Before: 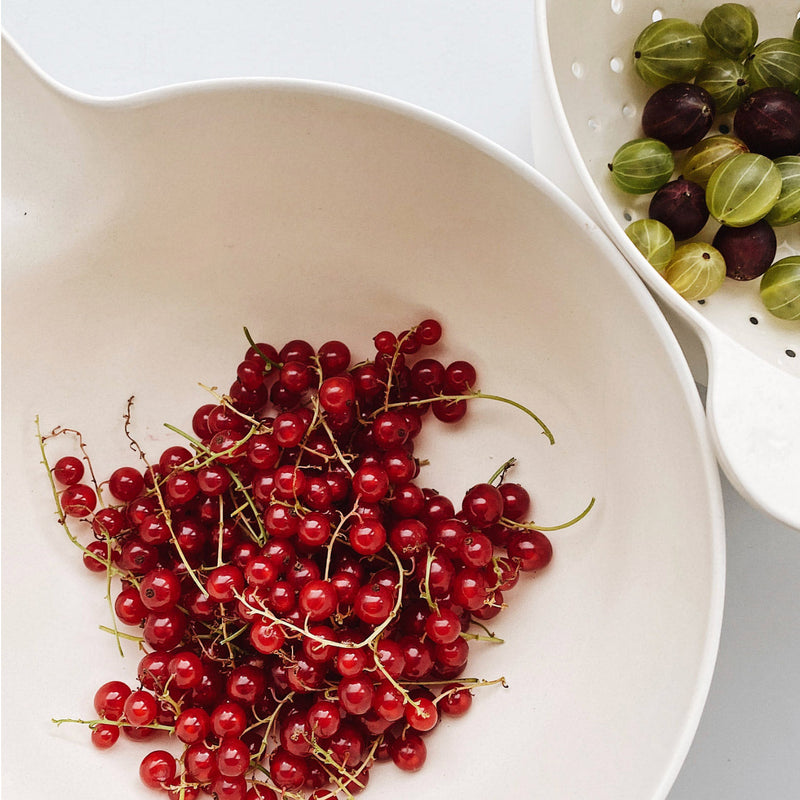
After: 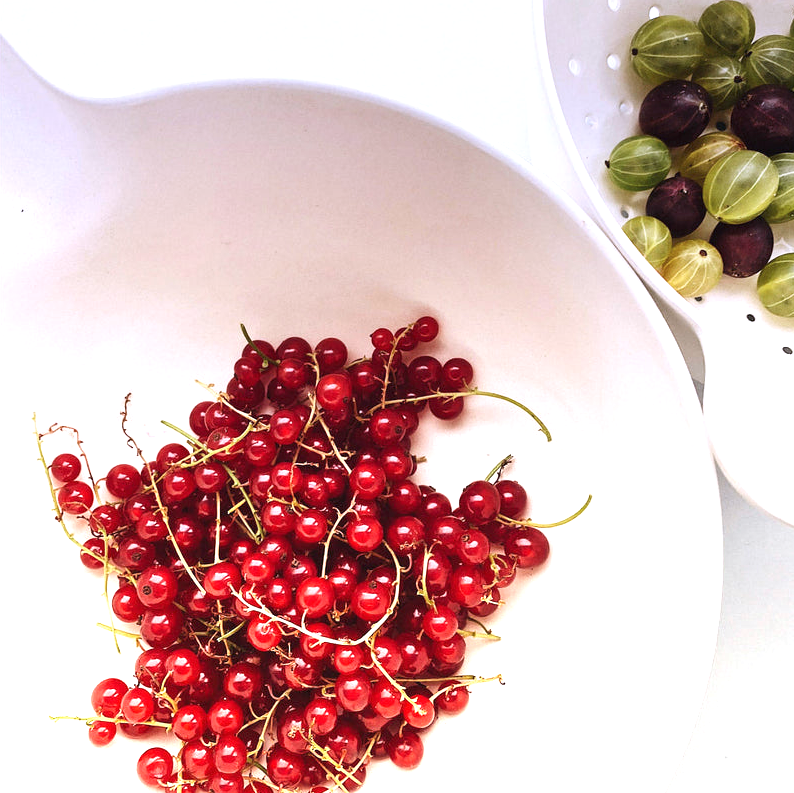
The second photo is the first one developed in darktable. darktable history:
graduated density: hue 238.83°, saturation 50%
exposure: black level correction 0, exposure 1.2 EV, compensate exposure bias true, compensate highlight preservation false
rgb curve: mode RGB, independent channels
crop: left 0.434%, top 0.485%, right 0.244%, bottom 0.386%
